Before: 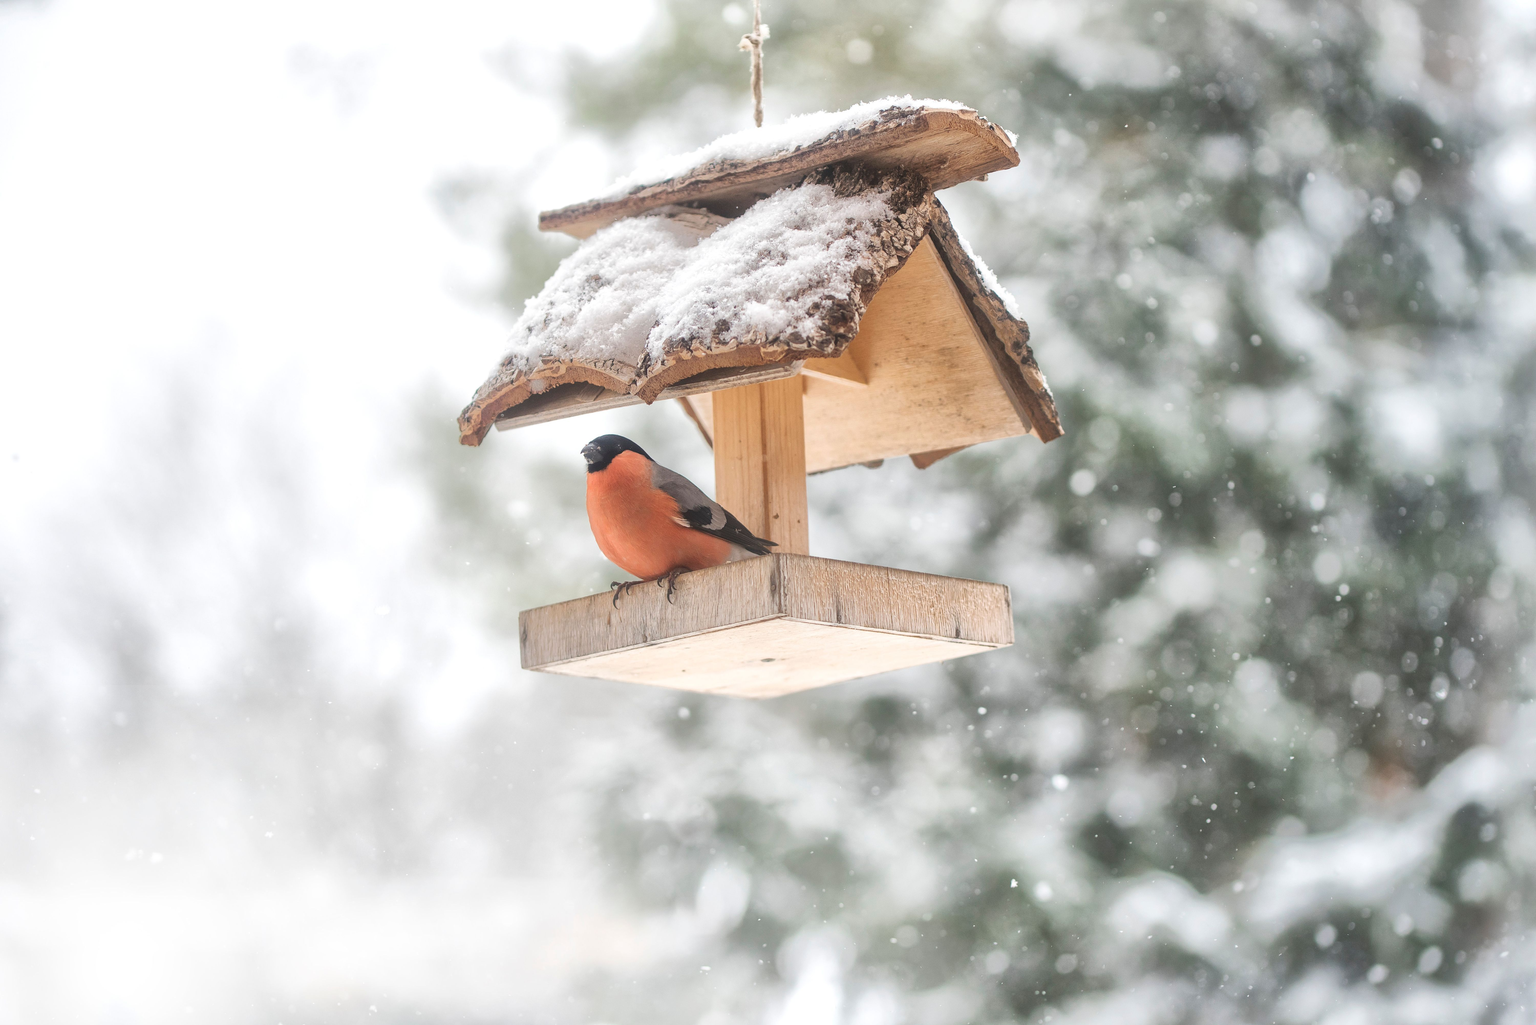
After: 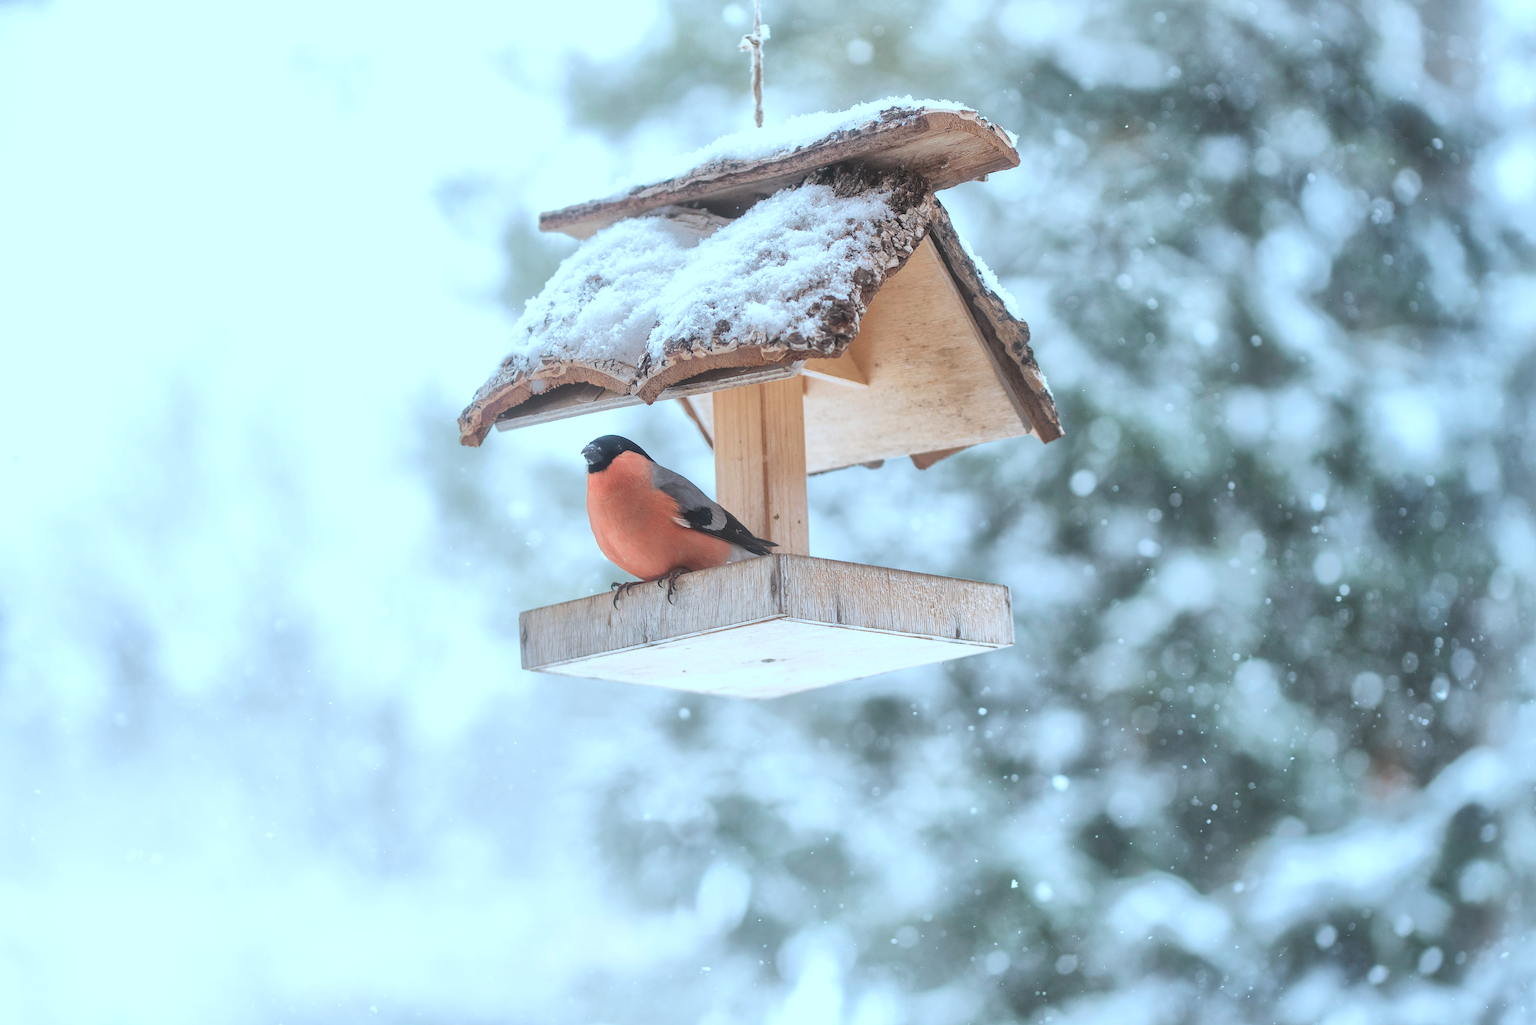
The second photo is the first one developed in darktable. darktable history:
color correction: highlights a* -9.76, highlights b* -20.96
